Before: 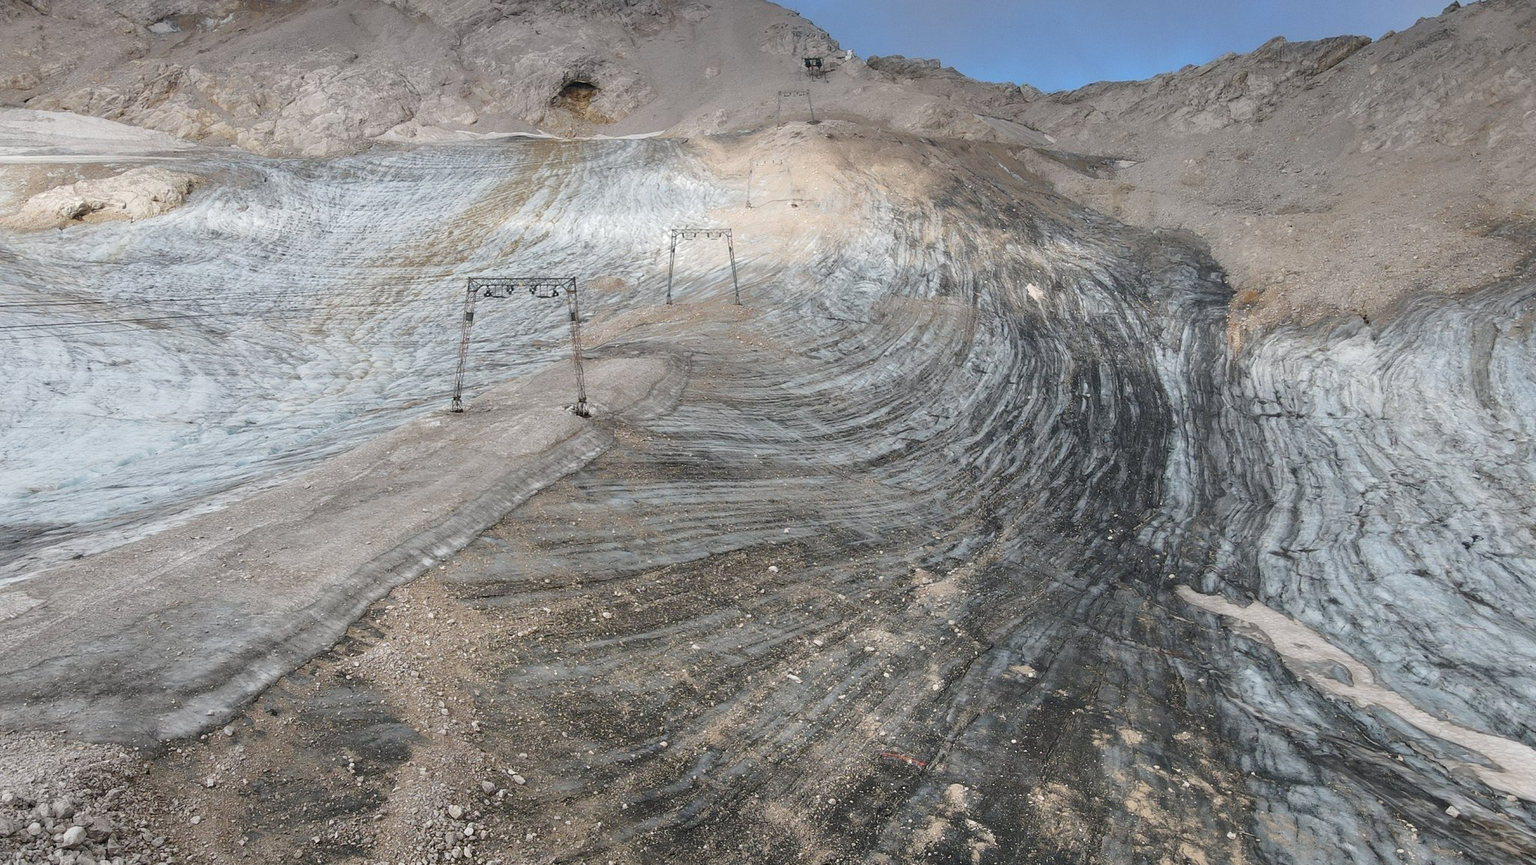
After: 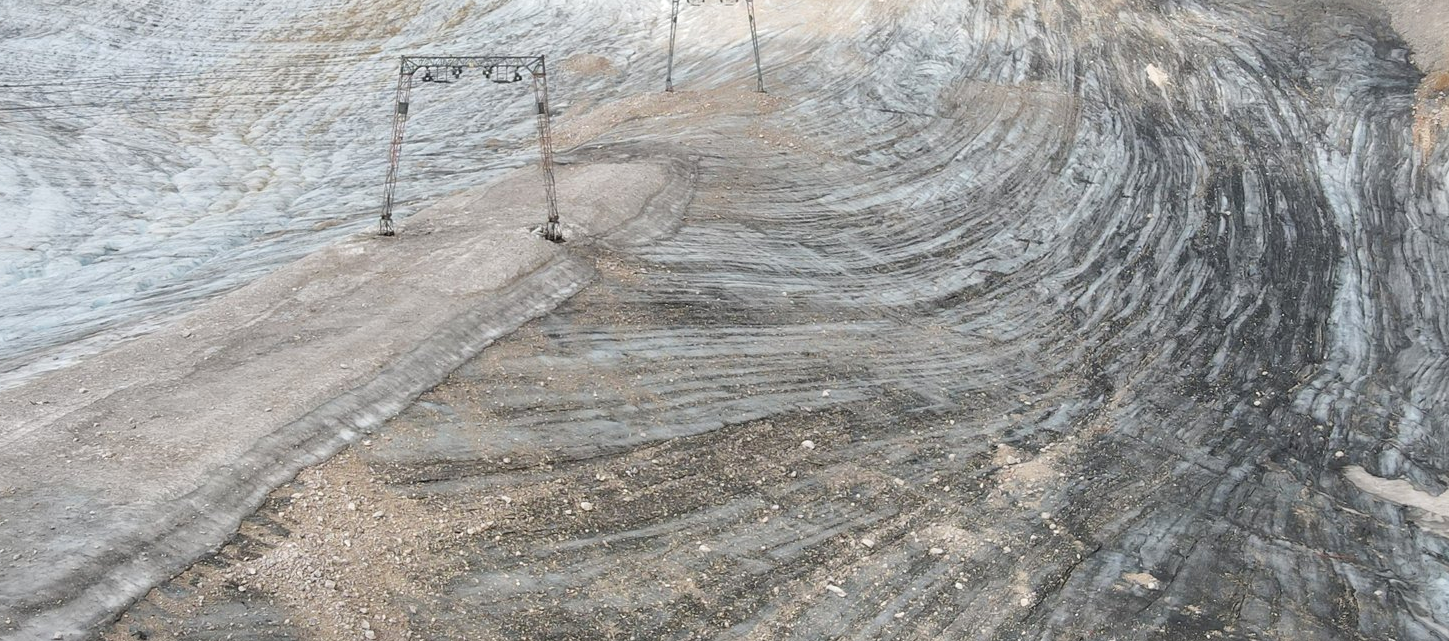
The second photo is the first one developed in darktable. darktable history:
crop: left 10.909%, top 27.277%, right 18.303%, bottom 17.05%
contrast brightness saturation: brightness 0.15
local contrast: mode bilateral grid, contrast 21, coarseness 49, detail 119%, midtone range 0.2
